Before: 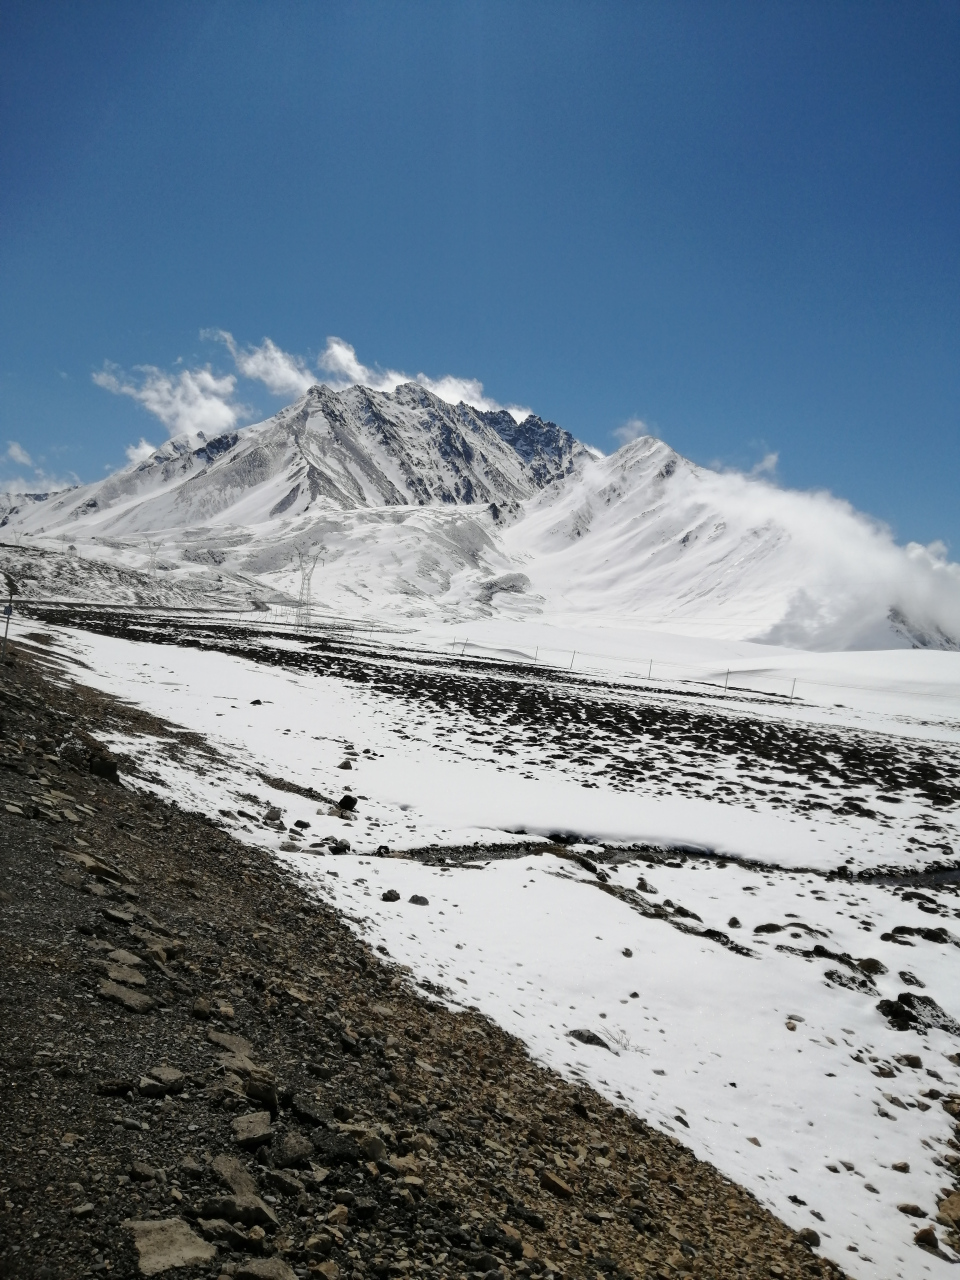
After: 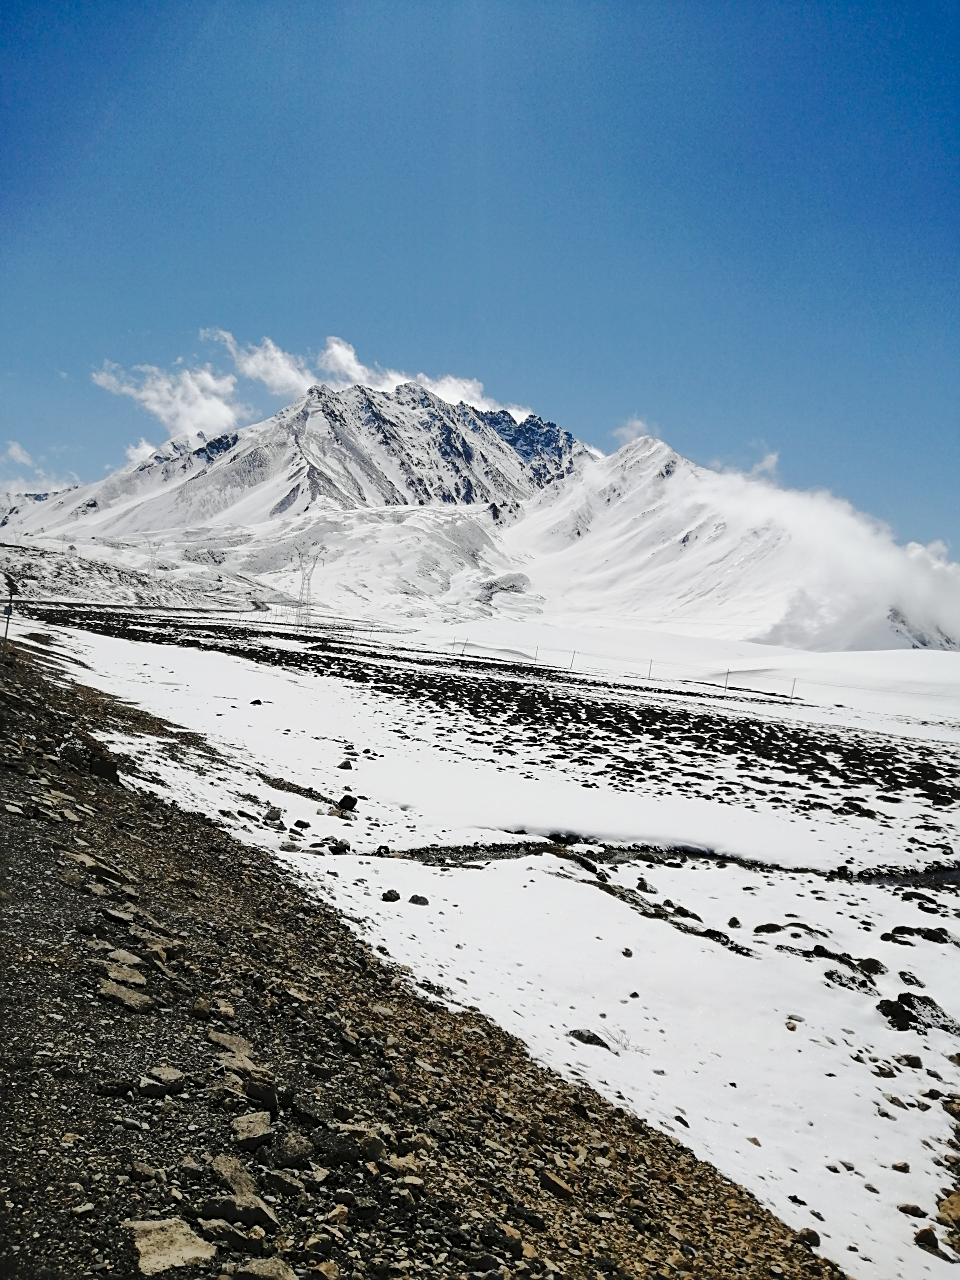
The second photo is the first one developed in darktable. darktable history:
tone curve: curves: ch0 [(0, 0) (0.003, 0.034) (0.011, 0.038) (0.025, 0.046) (0.044, 0.054) (0.069, 0.06) (0.1, 0.079) (0.136, 0.114) (0.177, 0.151) (0.224, 0.213) (0.277, 0.293) (0.335, 0.385) (0.399, 0.482) (0.468, 0.578) (0.543, 0.655) (0.623, 0.724) (0.709, 0.786) (0.801, 0.854) (0.898, 0.922) (1, 1)], preserve colors none
shadows and highlights: shadows 36.31, highlights -27.33, soften with gaussian
sharpen: on, module defaults
